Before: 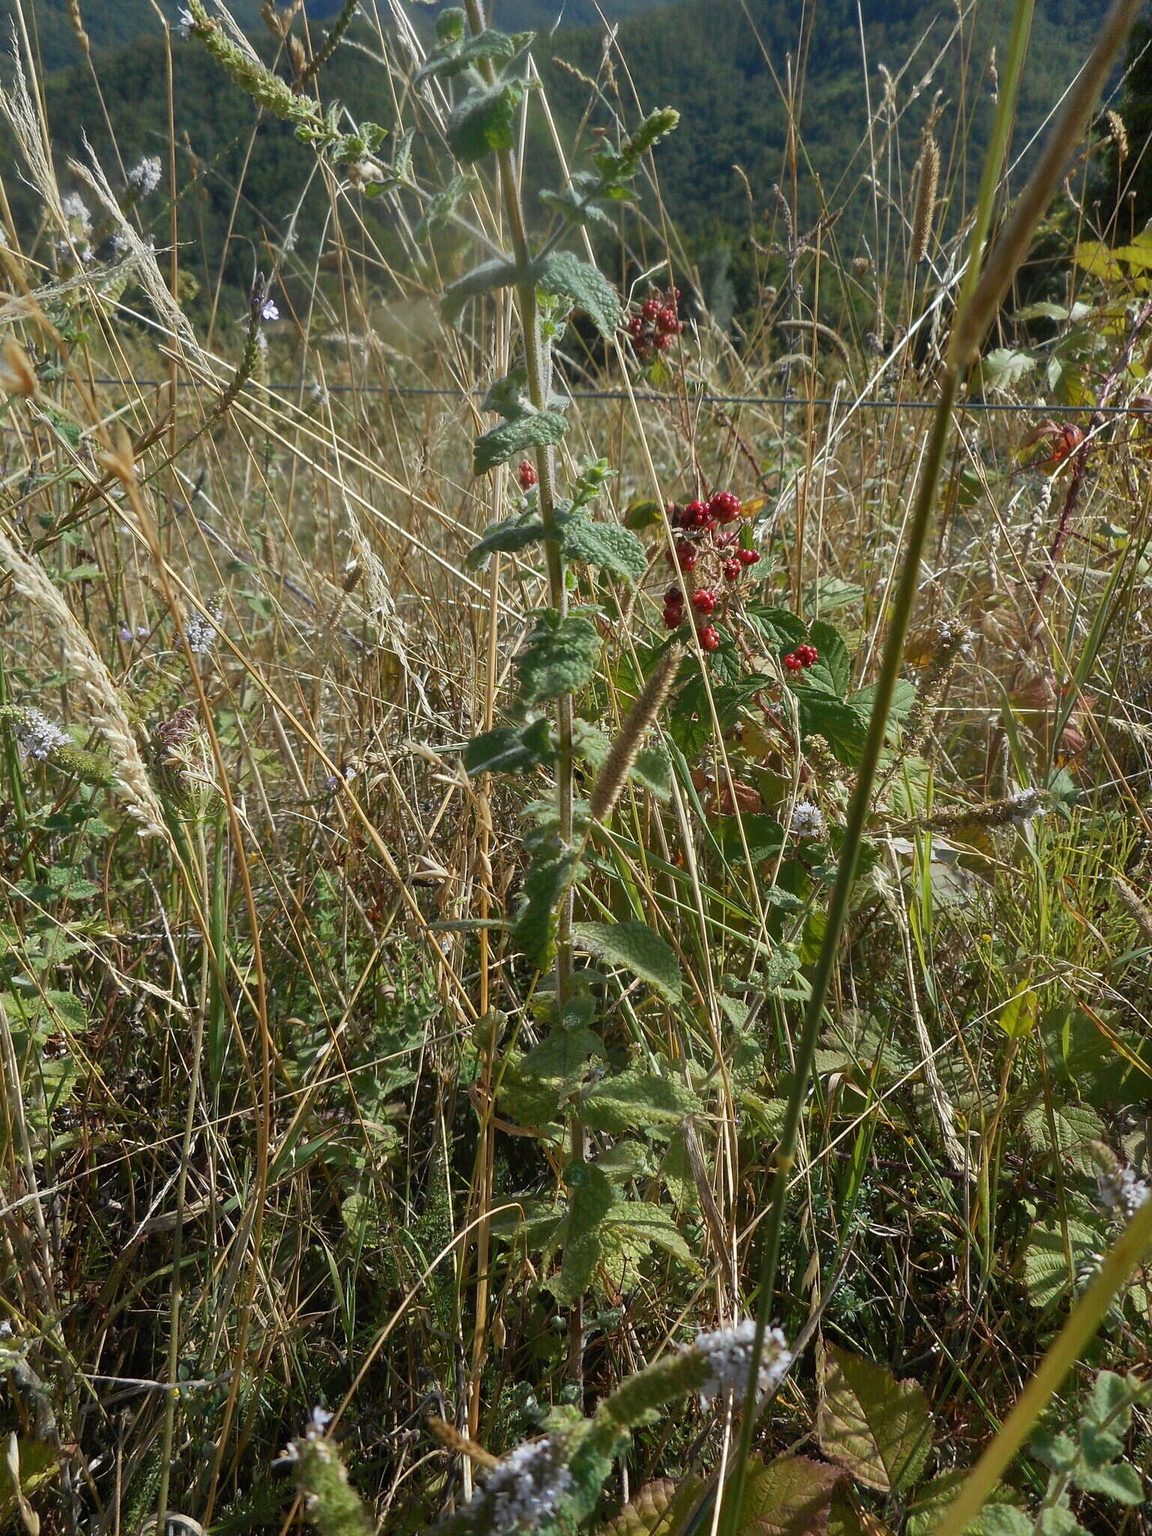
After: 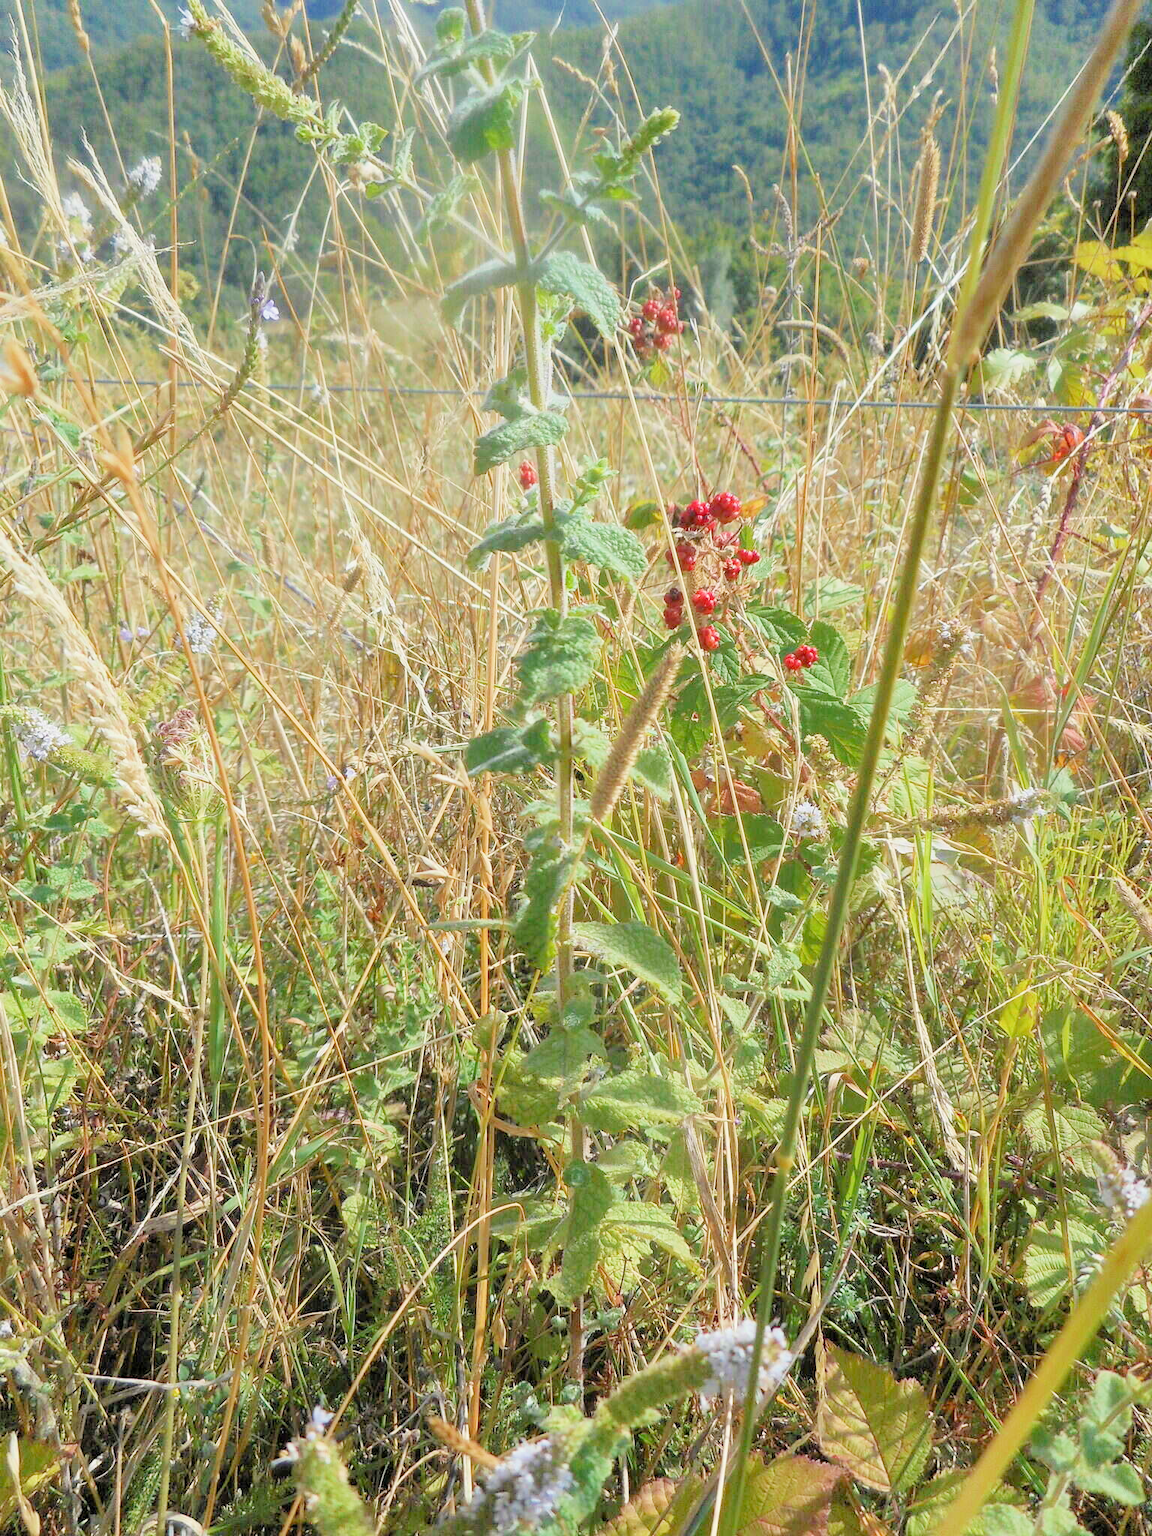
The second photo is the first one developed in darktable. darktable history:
white balance: red 1, blue 1
filmic rgb: middle gray luminance 3.44%, black relative exposure -5.92 EV, white relative exposure 6.33 EV, threshold 6 EV, dynamic range scaling 22.4%, target black luminance 0%, hardness 2.33, latitude 45.85%, contrast 0.78, highlights saturation mix 100%, shadows ↔ highlights balance 0.033%, add noise in highlights 0, preserve chrominance max RGB, color science v3 (2019), use custom middle-gray values true, iterations of high-quality reconstruction 0, contrast in highlights soft, enable highlight reconstruction true
